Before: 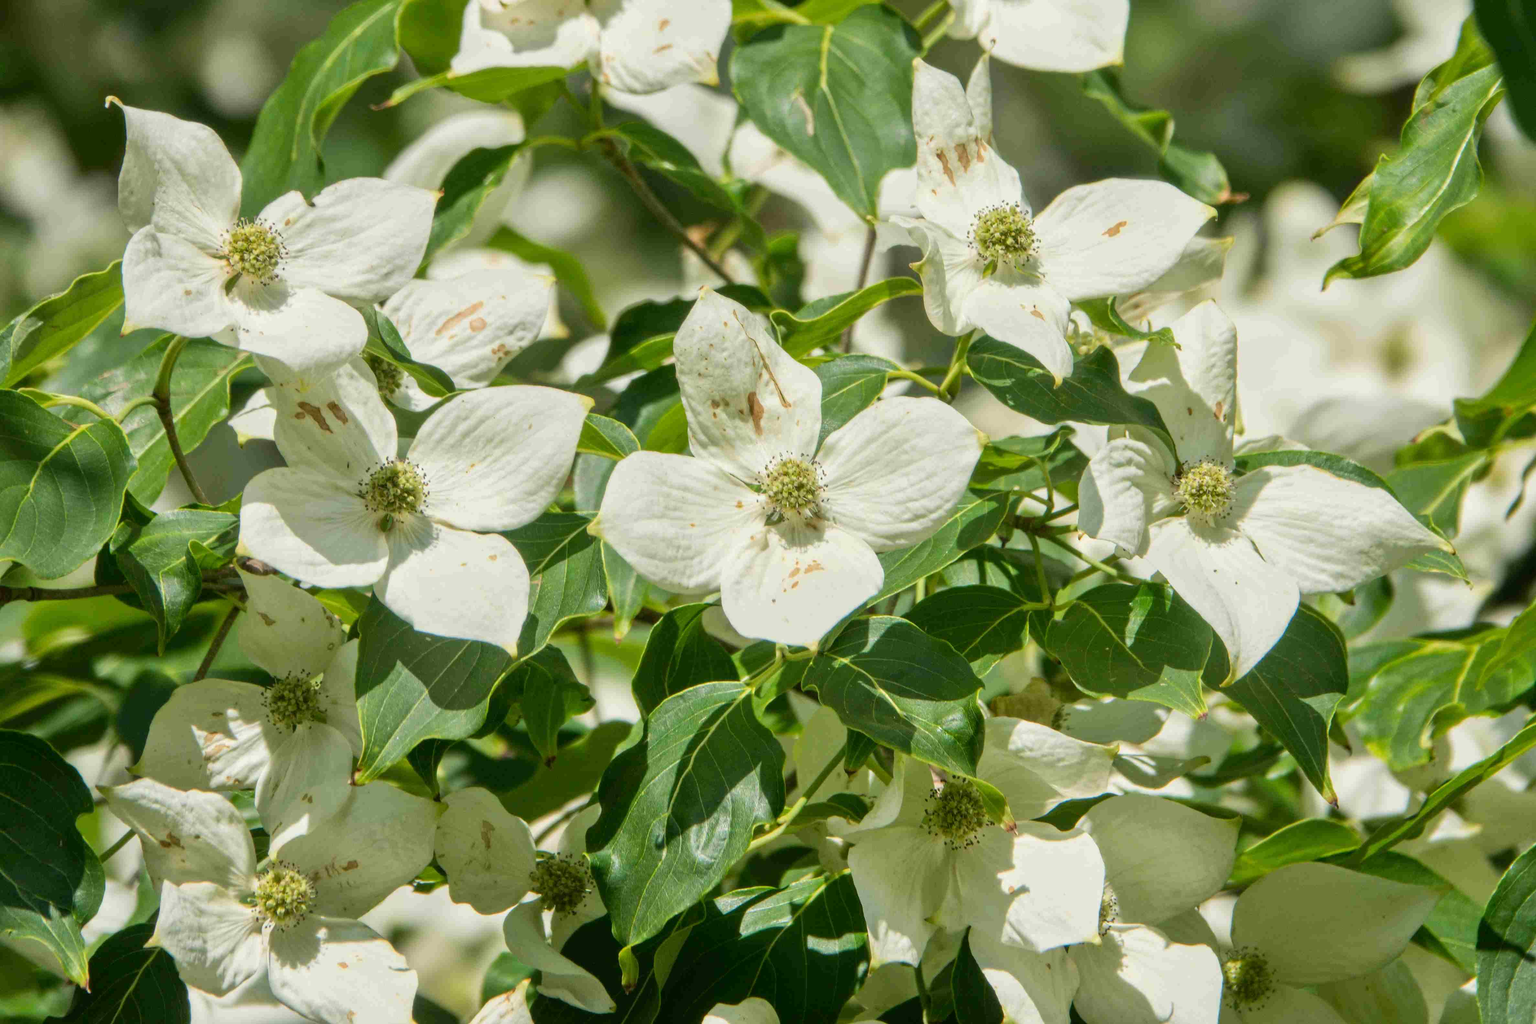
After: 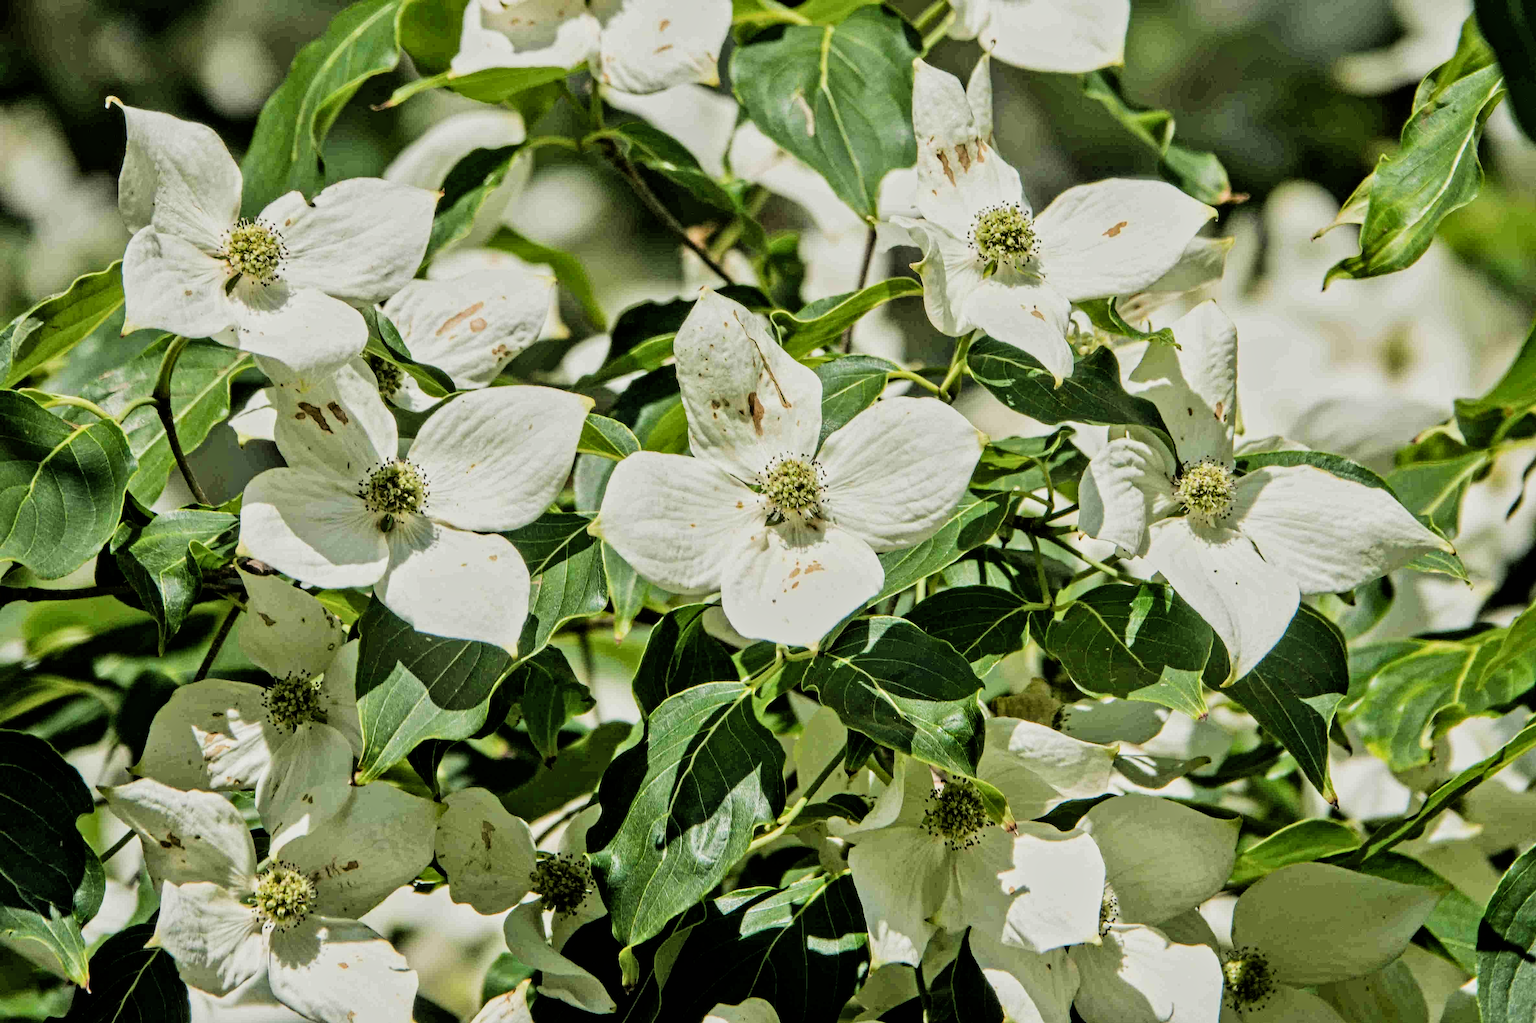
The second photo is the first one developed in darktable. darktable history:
contrast equalizer: octaves 7, y [[0.5, 0.542, 0.583, 0.625, 0.667, 0.708], [0.5 ×6], [0.5 ×6], [0 ×6], [0 ×6]]
filmic rgb: black relative exposure -5 EV, hardness 2.88, contrast 1.3, highlights saturation mix -30%
shadows and highlights: shadows 25, highlights -25
